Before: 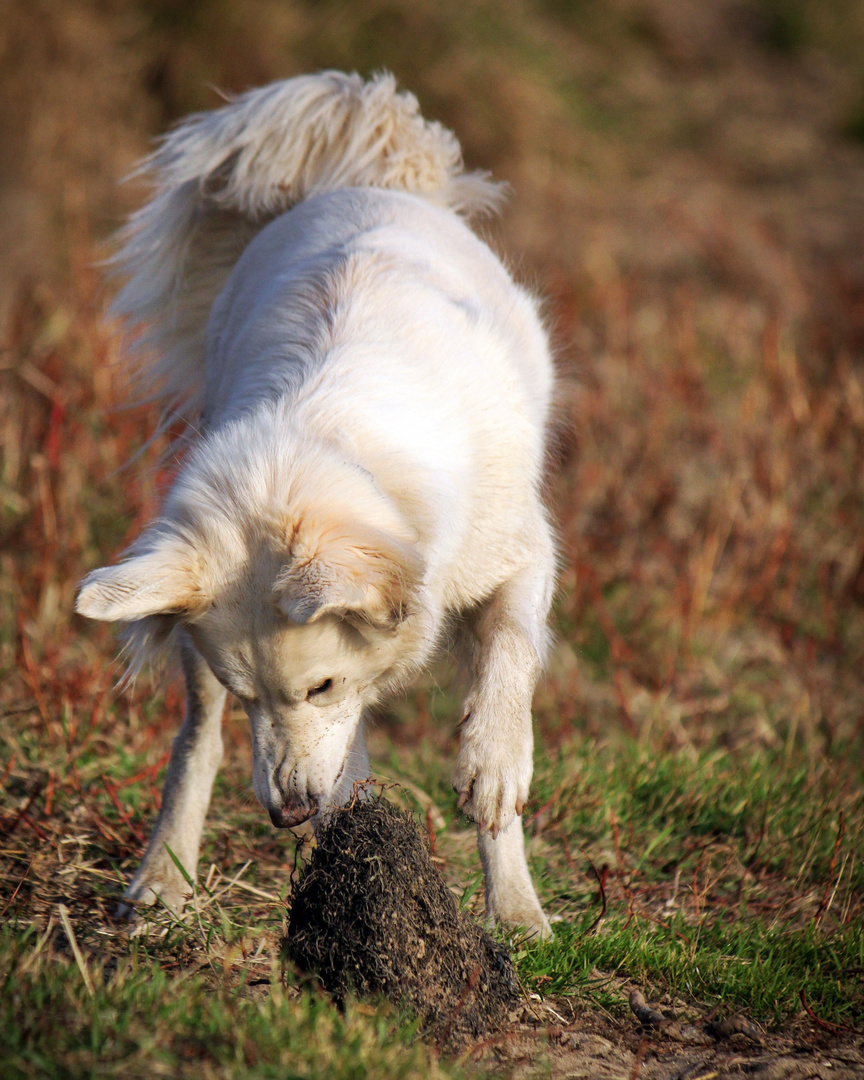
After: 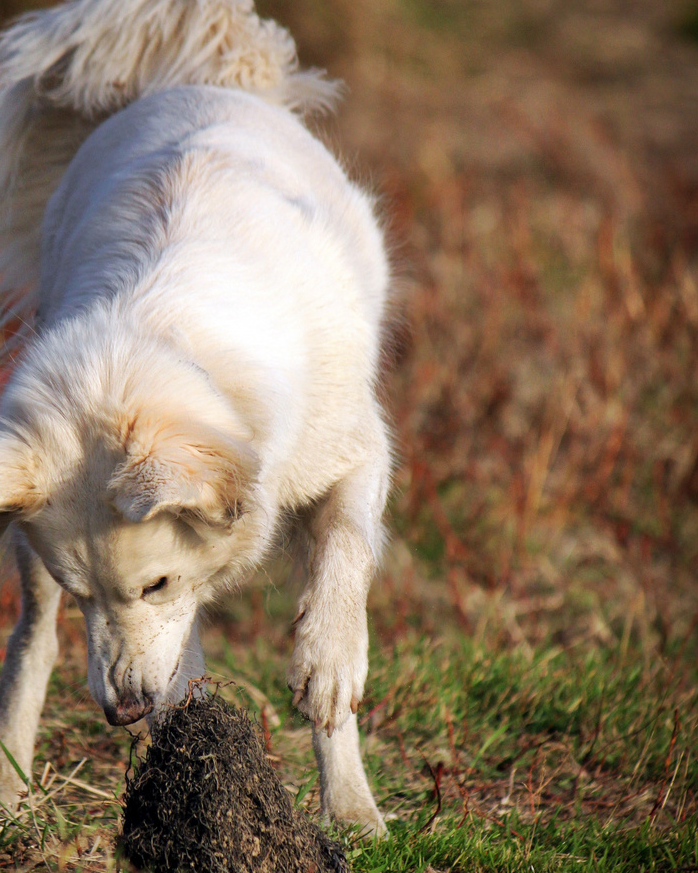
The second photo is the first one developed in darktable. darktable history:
crop: left 19.162%, top 9.458%, right 0%, bottom 9.648%
